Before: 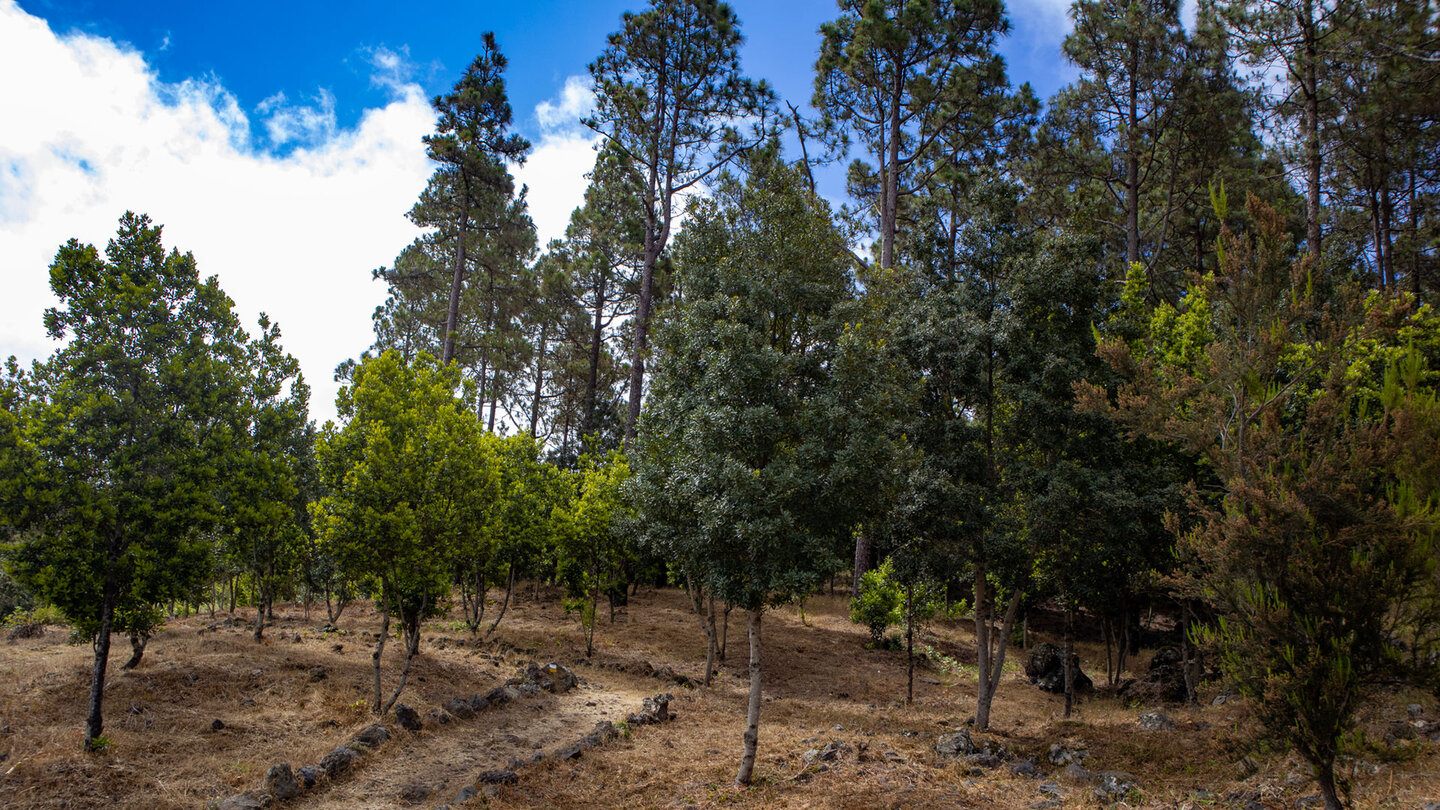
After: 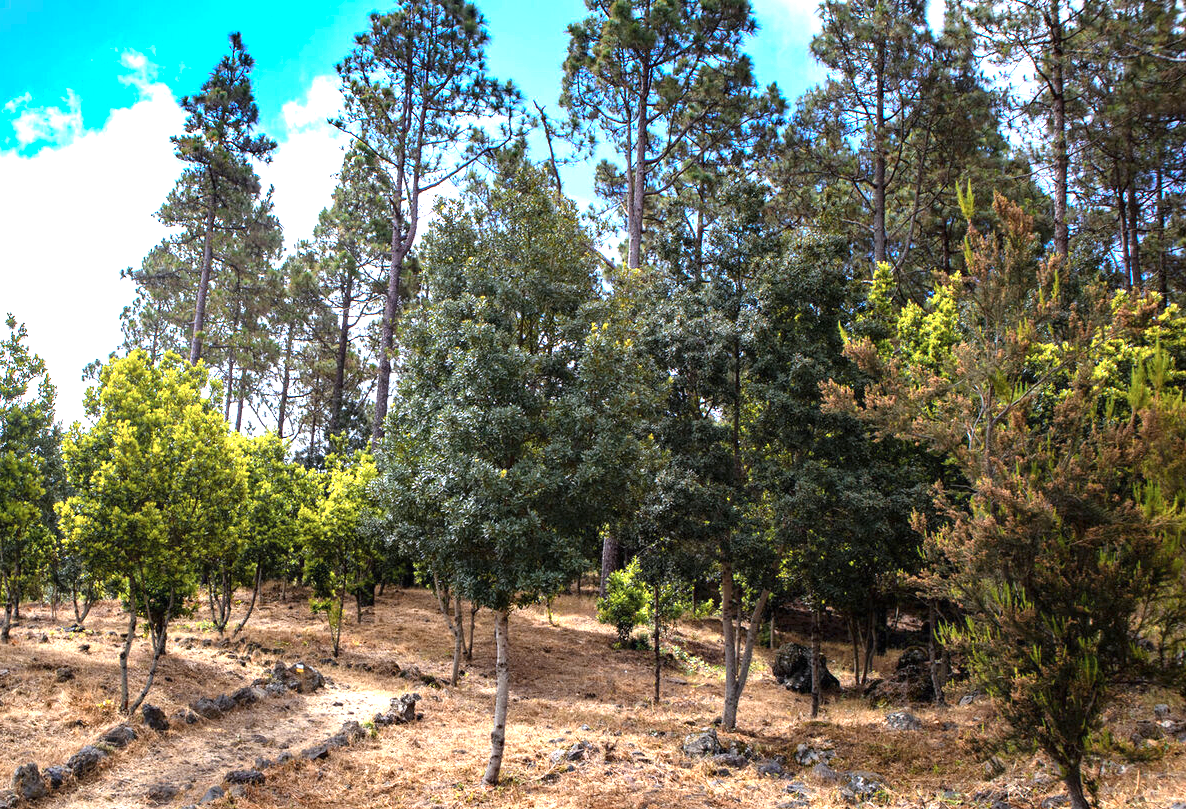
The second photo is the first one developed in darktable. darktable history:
exposure: black level correction 0, exposure 1.2 EV, compensate exposure bias true, compensate highlight preservation false
white balance: red 0.984, blue 1.059
contrast brightness saturation: contrast 0.1, brightness 0.03, saturation 0.09
color zones: curves: ch0 [(0.018, 0.548) (0.197, 0.654) (0.425, 0.447) (0.605, 0.658) (0.732, 0.579)]; ch1 [(0.105, 0.531) (0.224, 0.531) (0.386, 0.39) (0.618, 0.456) (0.732, 0.456) (0.956, 0.421)]; ch2 [(0.039, 0.583) (0.215, 0.465) (0.399, 0.544) (0.465, 0.548) (0.614, 0.447) (0.724, 0.43) (0.882, 0.623) (0.956, 0.632)]
crop: left 17.582%, bottom 0.031%
